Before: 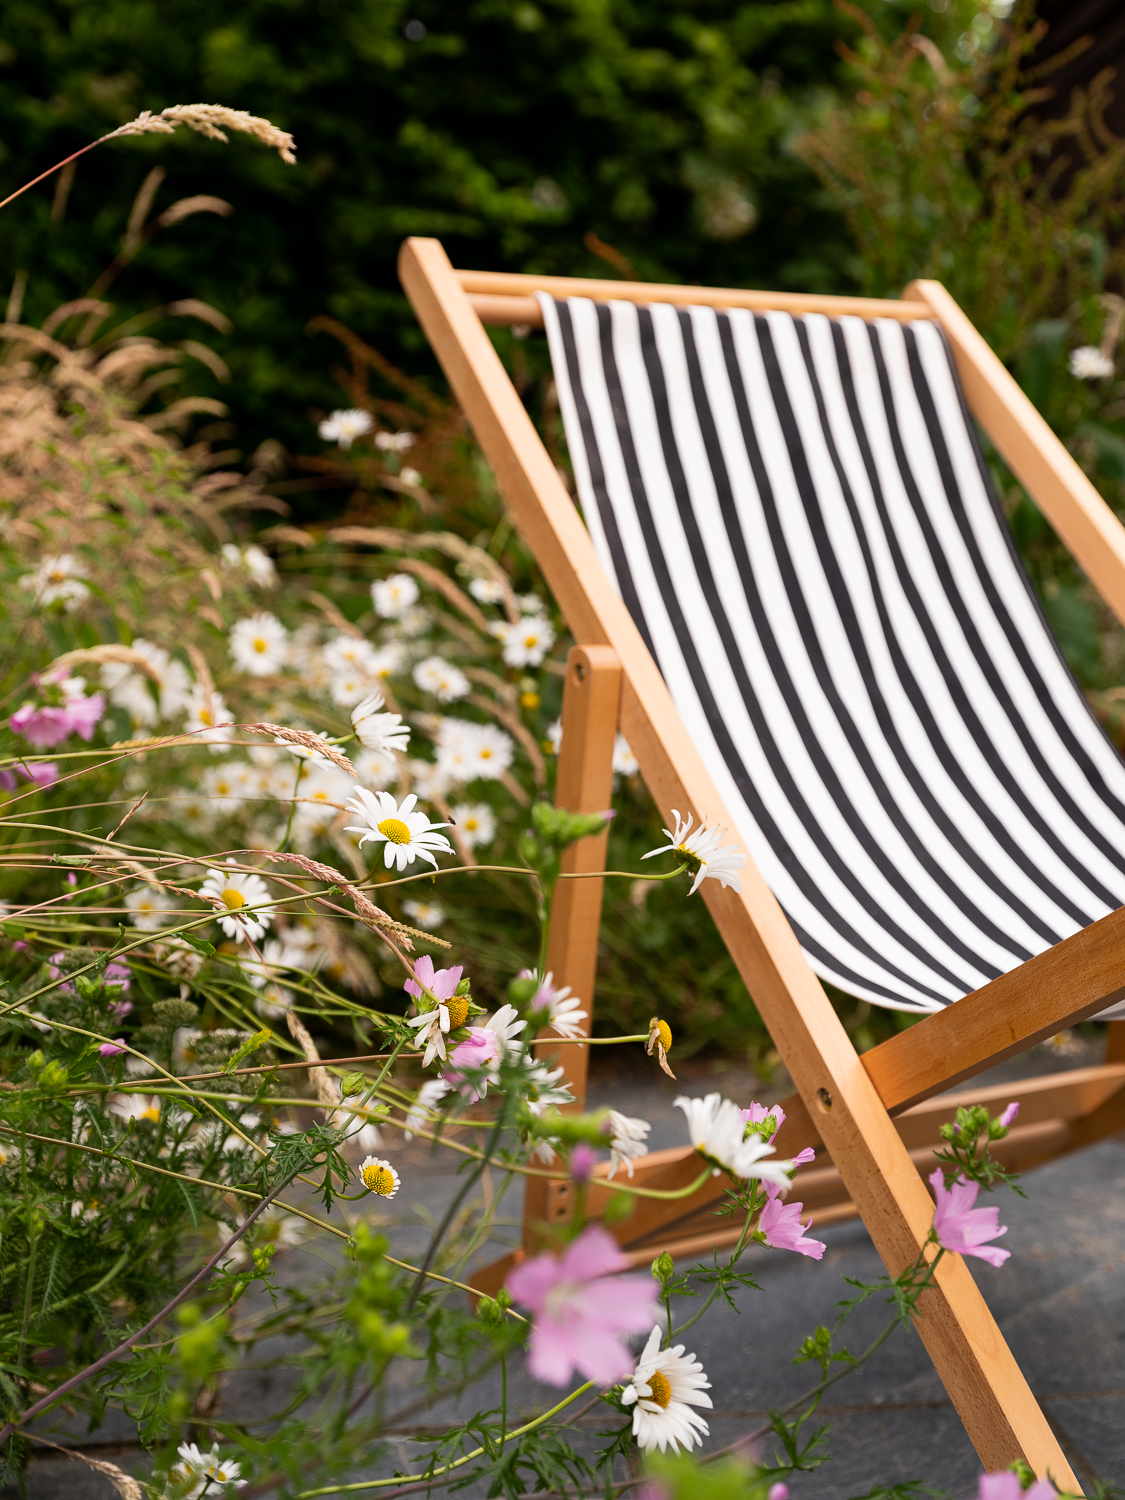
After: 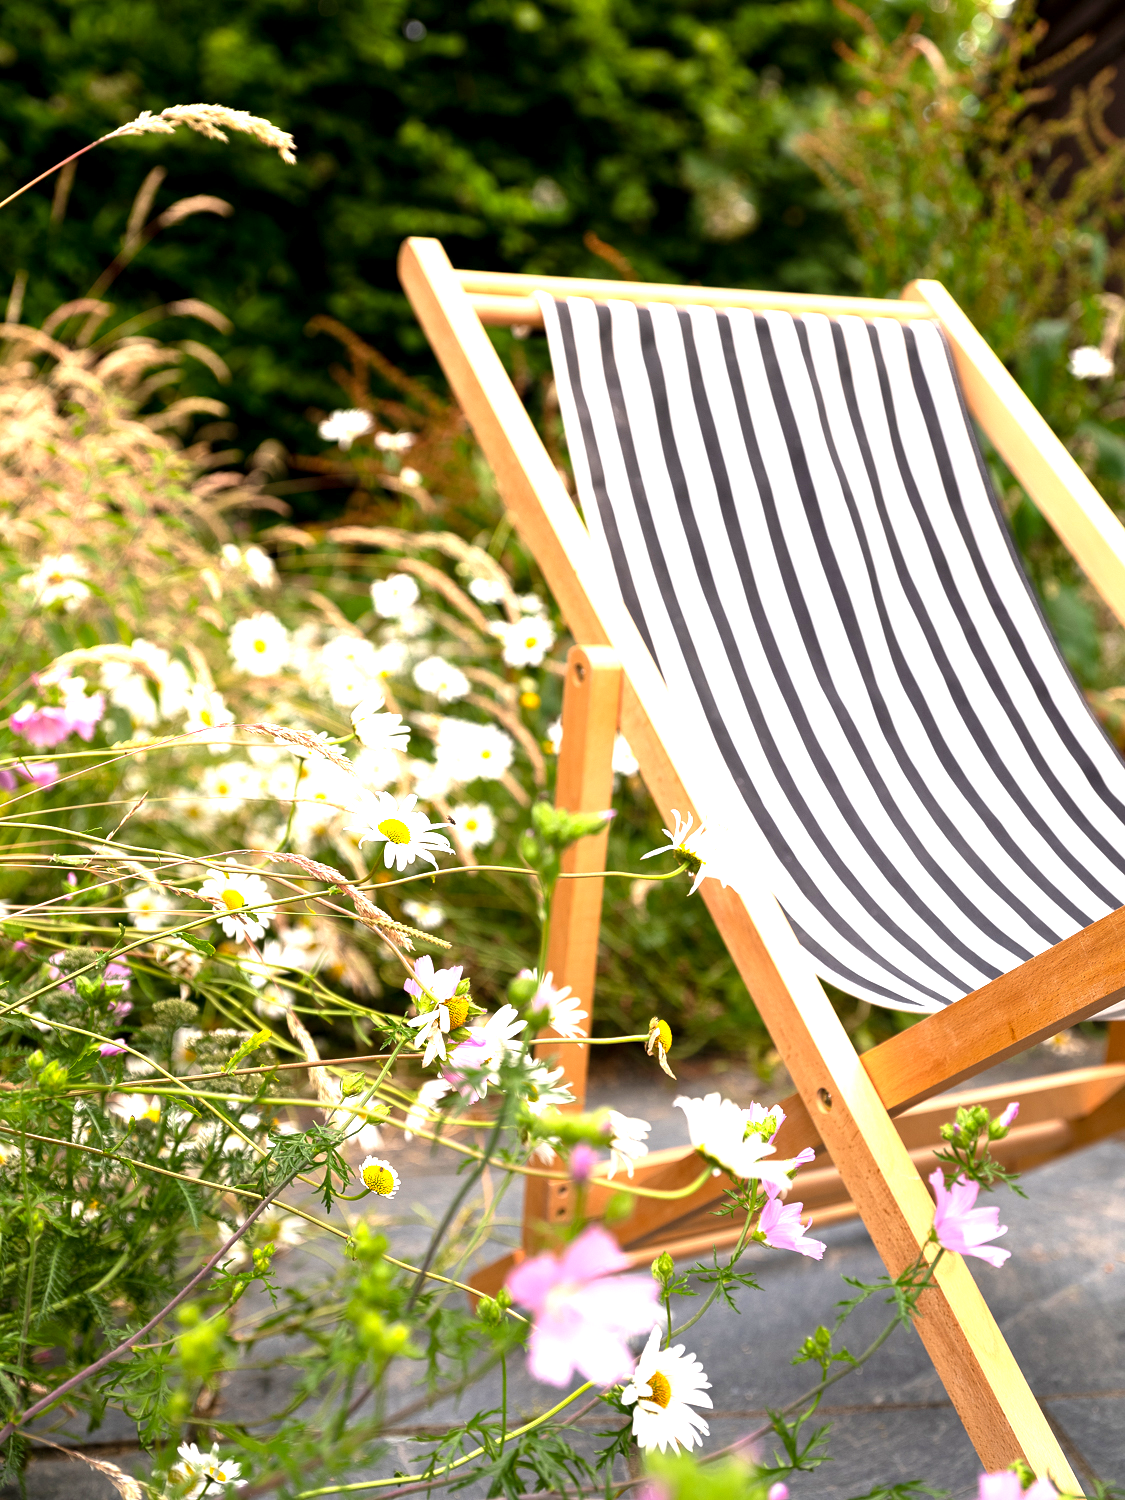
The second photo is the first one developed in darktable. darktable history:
exposure: black level correction 0.001, exposure 1.399 EV, compensate exposure bias true, compensate highlight preservation false
